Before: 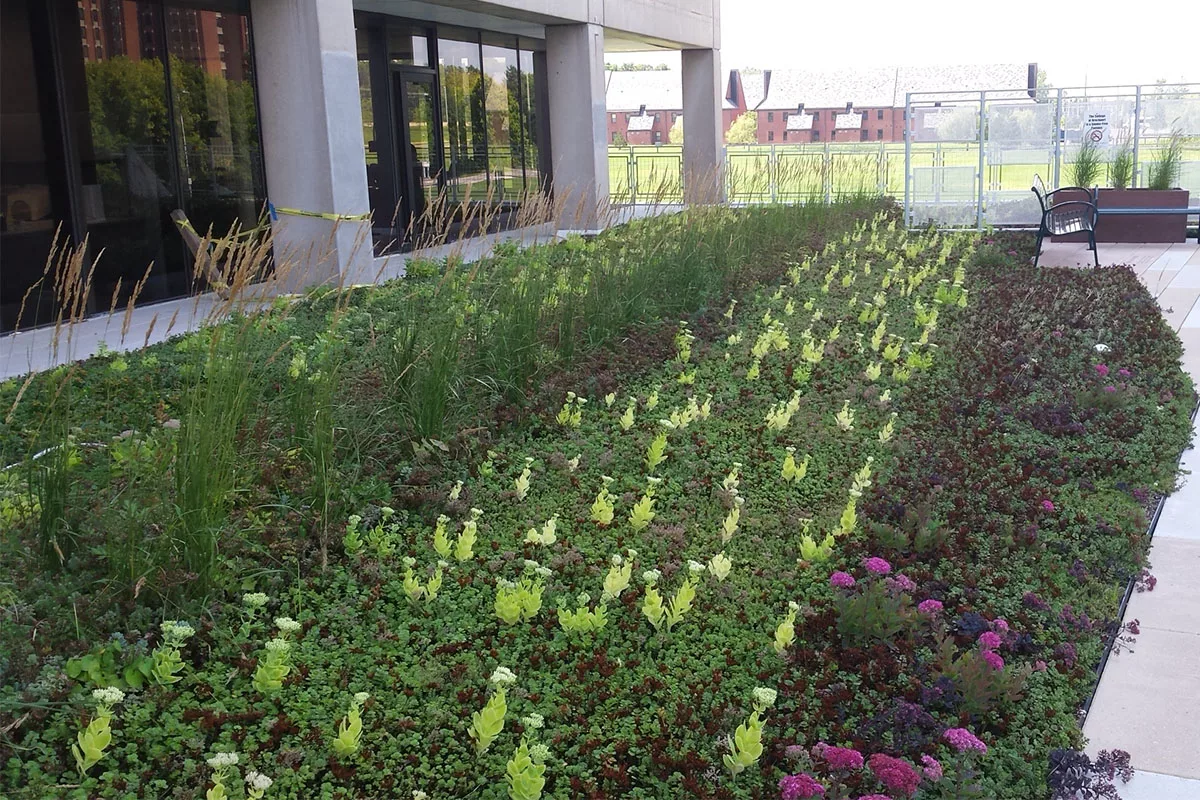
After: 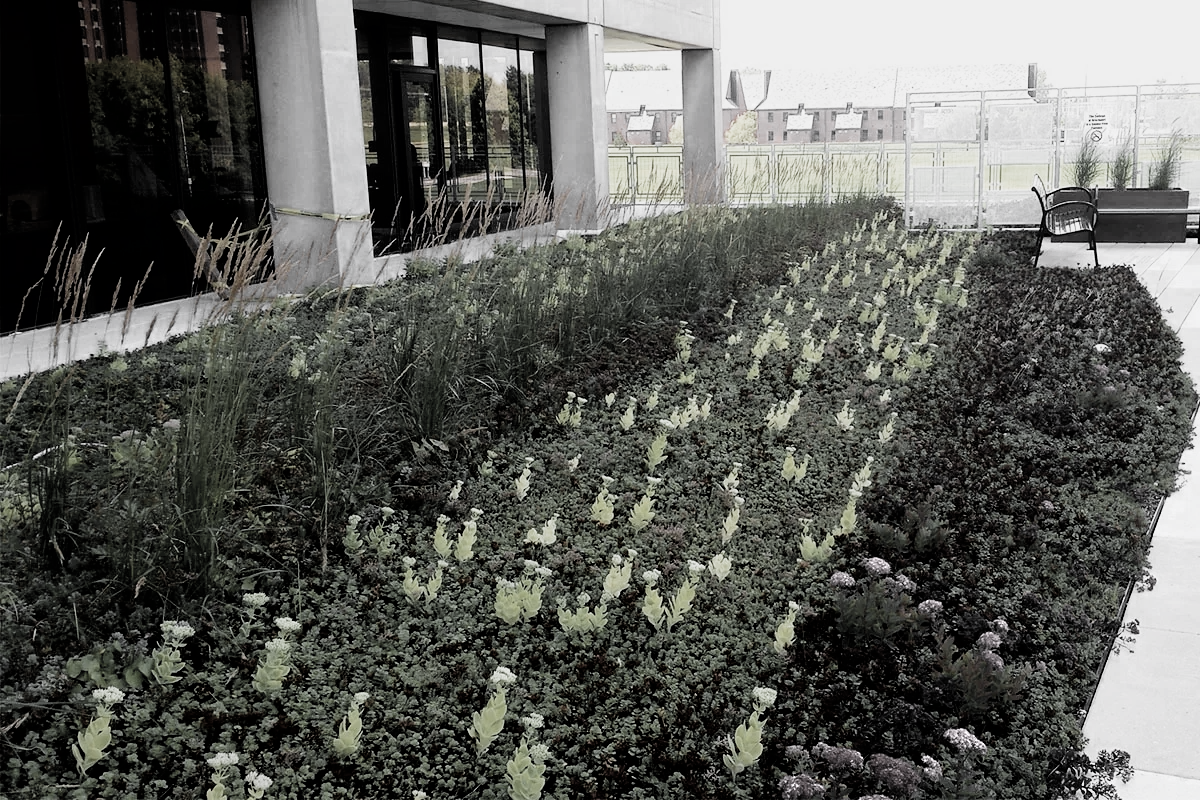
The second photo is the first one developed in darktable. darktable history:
filmic rgb: black relative exposure -5.04 EV, white relative exposure 3.56 EV, hardness 3.19, contrast 1.403, highlights saturation mix -29.73%, iterations of high-quality reconstruction 10
exposure: black level correction 0.007, exposure 0.089 EV, compensate exposure bias true, compensate highlight preservation false
color zones: curves: ch0 [(0, 0.613) (0.01, 0.613) (0.245, 0.448) (0.498, 0.529) (0.642, 0.665) (0.879, 0.777) (0.99, 0.613)]; ch1 [(0, 0.035) (0.121, 0.189) (0.259, 0.197) (0.415, 0.061) (0.589, 0.022) (0.732, 0.022) (0.857, 0.026) (0.991, 0.053)]
